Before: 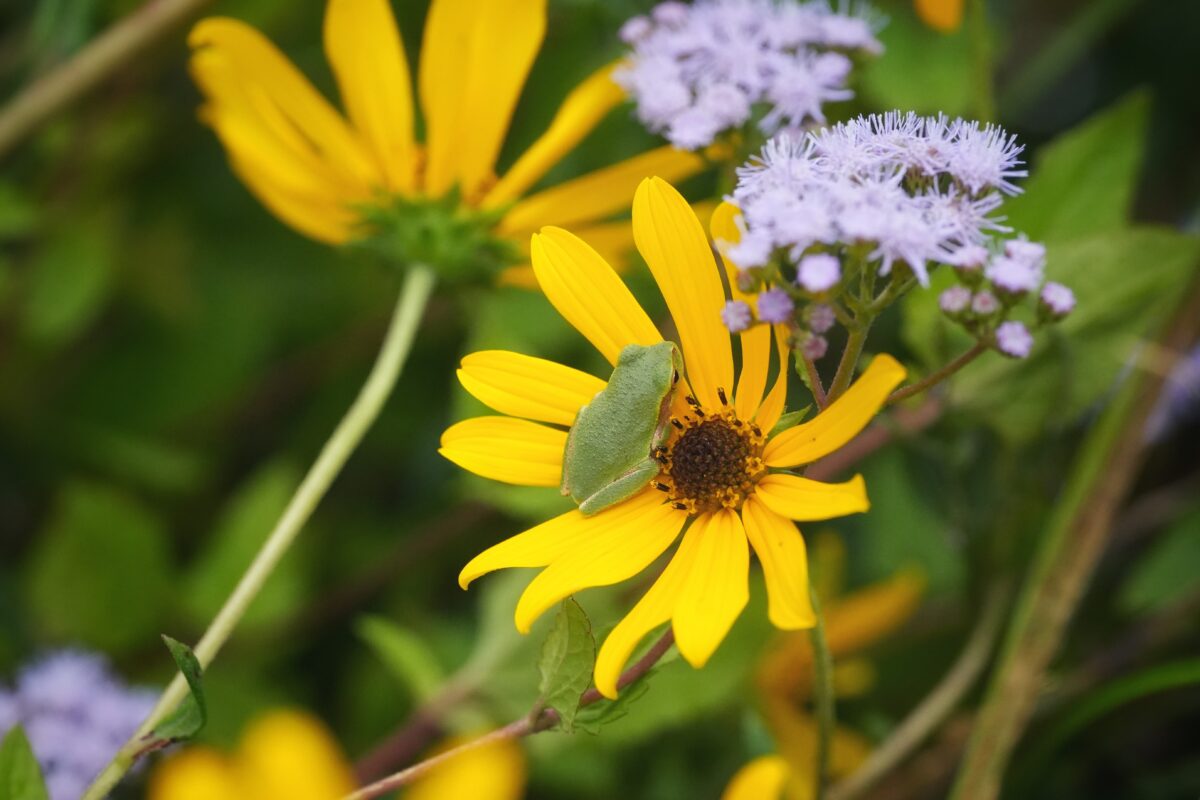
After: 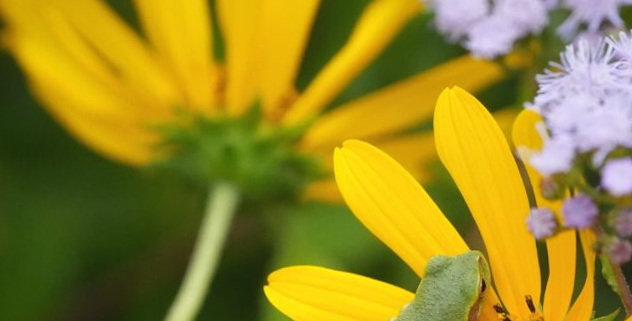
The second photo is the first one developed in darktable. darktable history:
crop: left 15.306%, top 9.065%, right 30.789%, bottom 48.638%
rotate and perspective: rotation -2°, crop left 0.022, crop right 0.978, crop top 0.049, crop bottom 0.951
